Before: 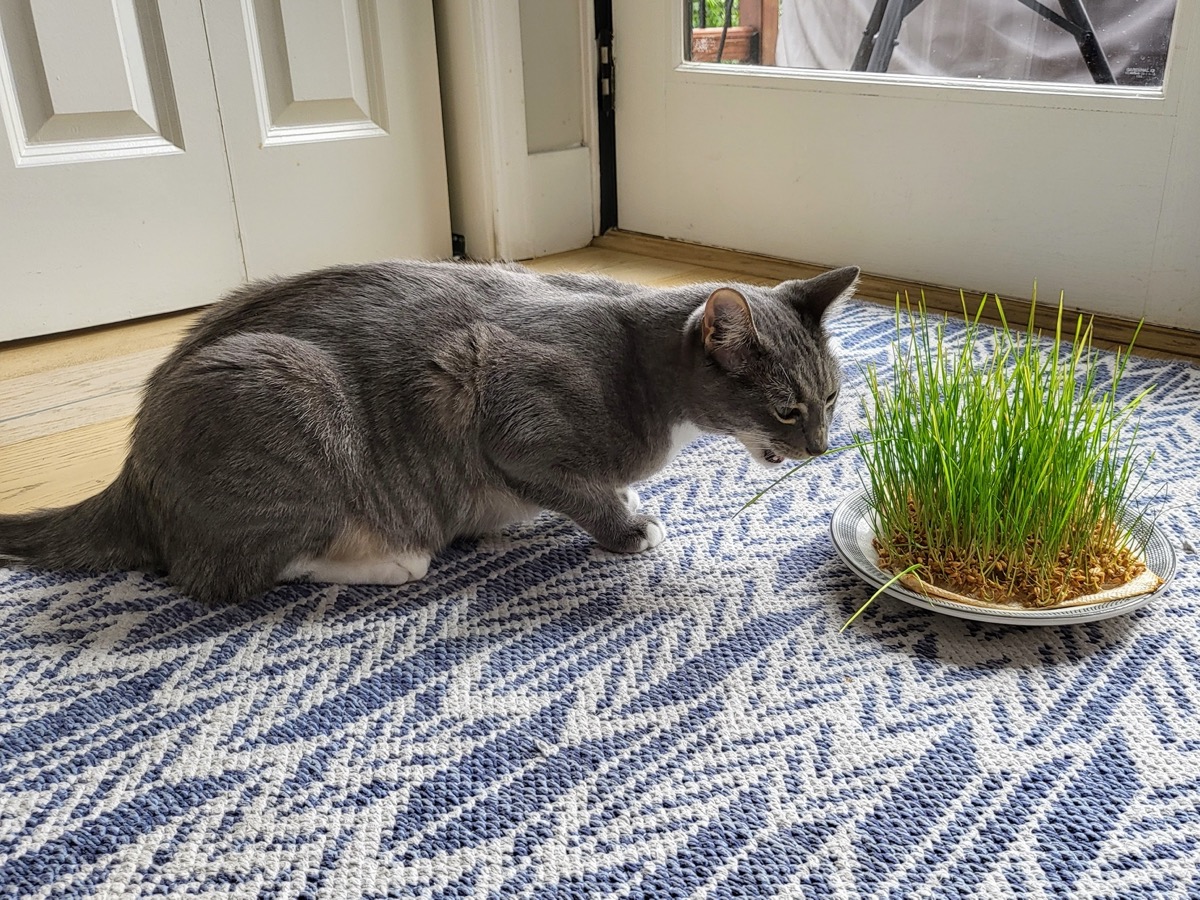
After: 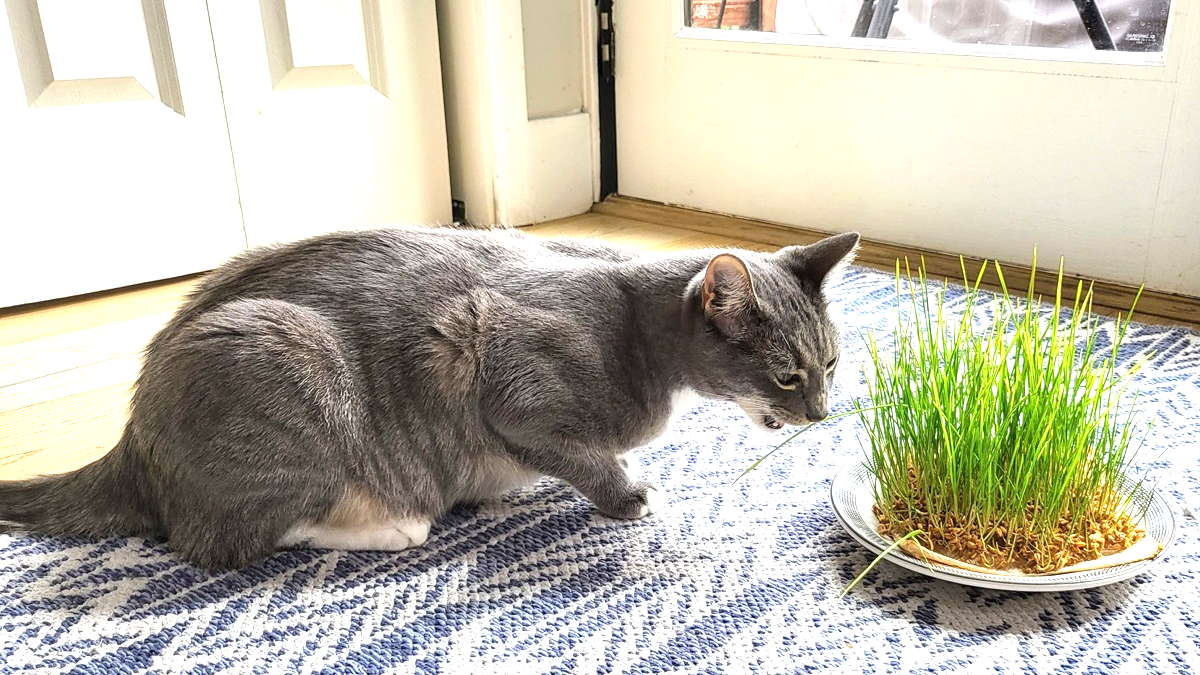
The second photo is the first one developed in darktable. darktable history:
crop: top 3.857%, bottom 21.132%
exposure: black level correction 0, exposure 1.3 EV, compensate exposure bias true, compensate highlight preservation false
